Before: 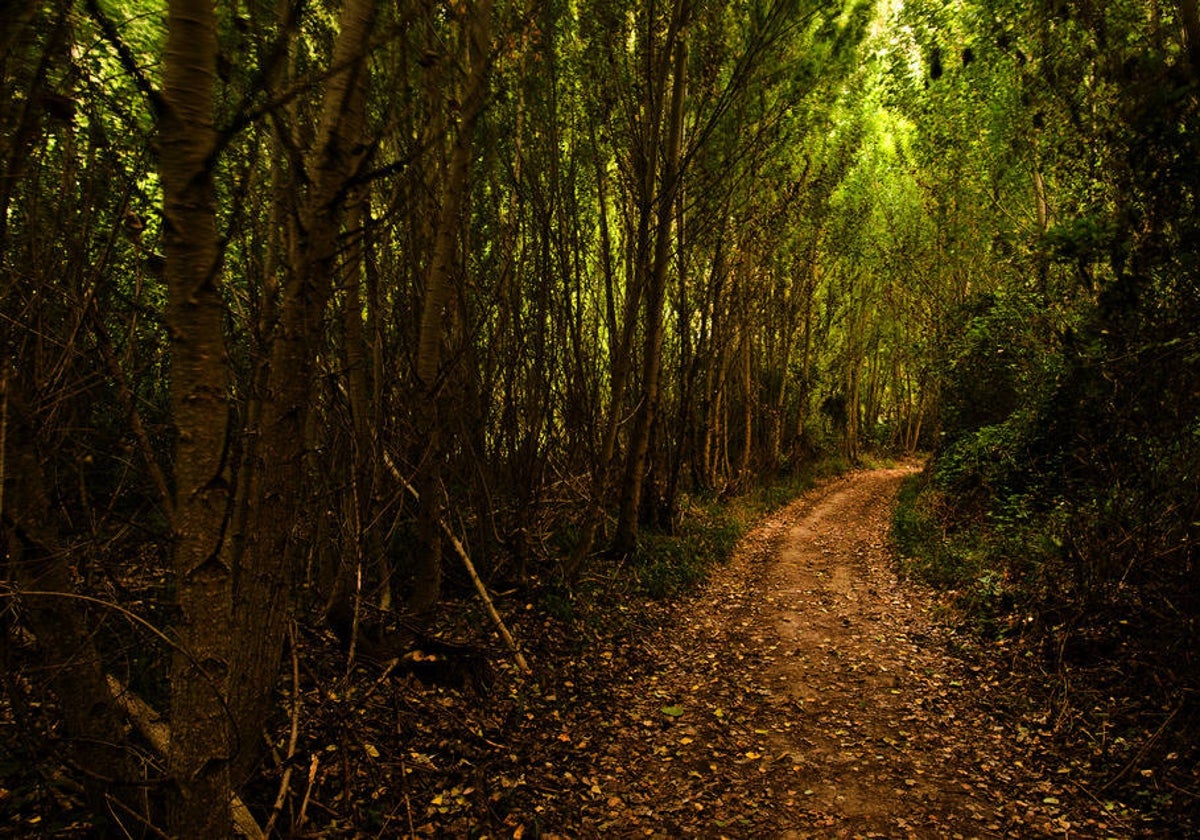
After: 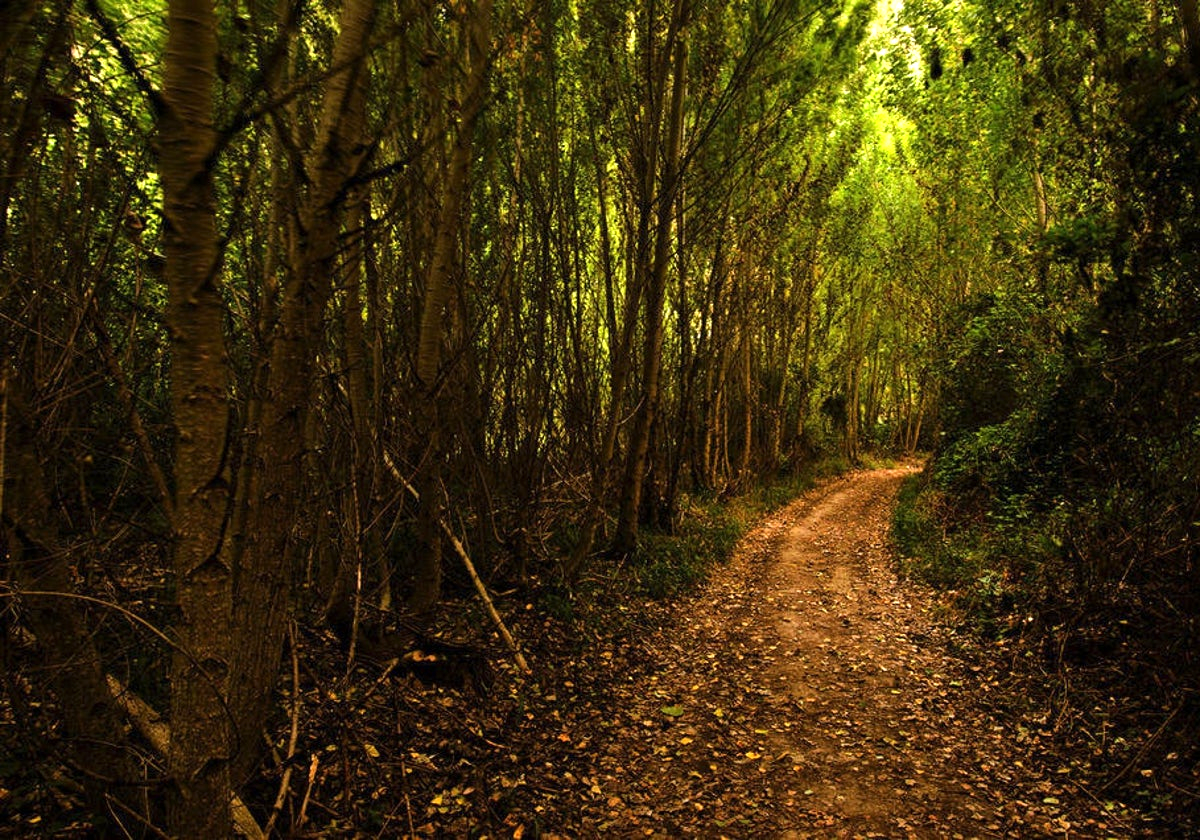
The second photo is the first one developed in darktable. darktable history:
exposure: exposure 0.515 EV, compensate highlight preservation false
